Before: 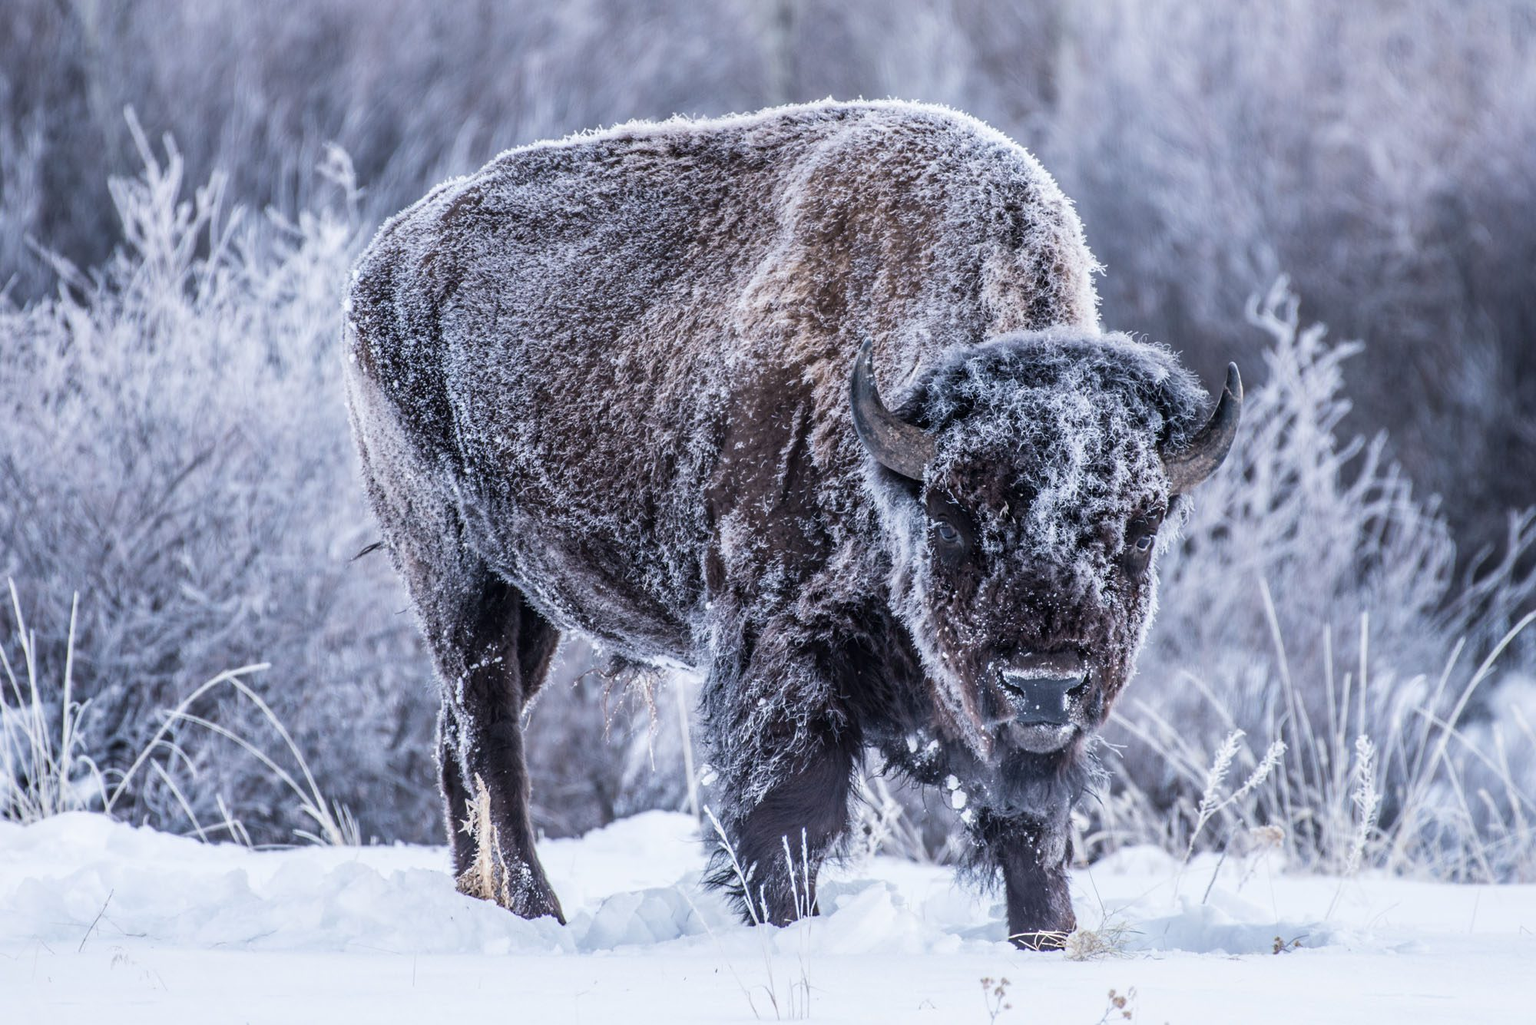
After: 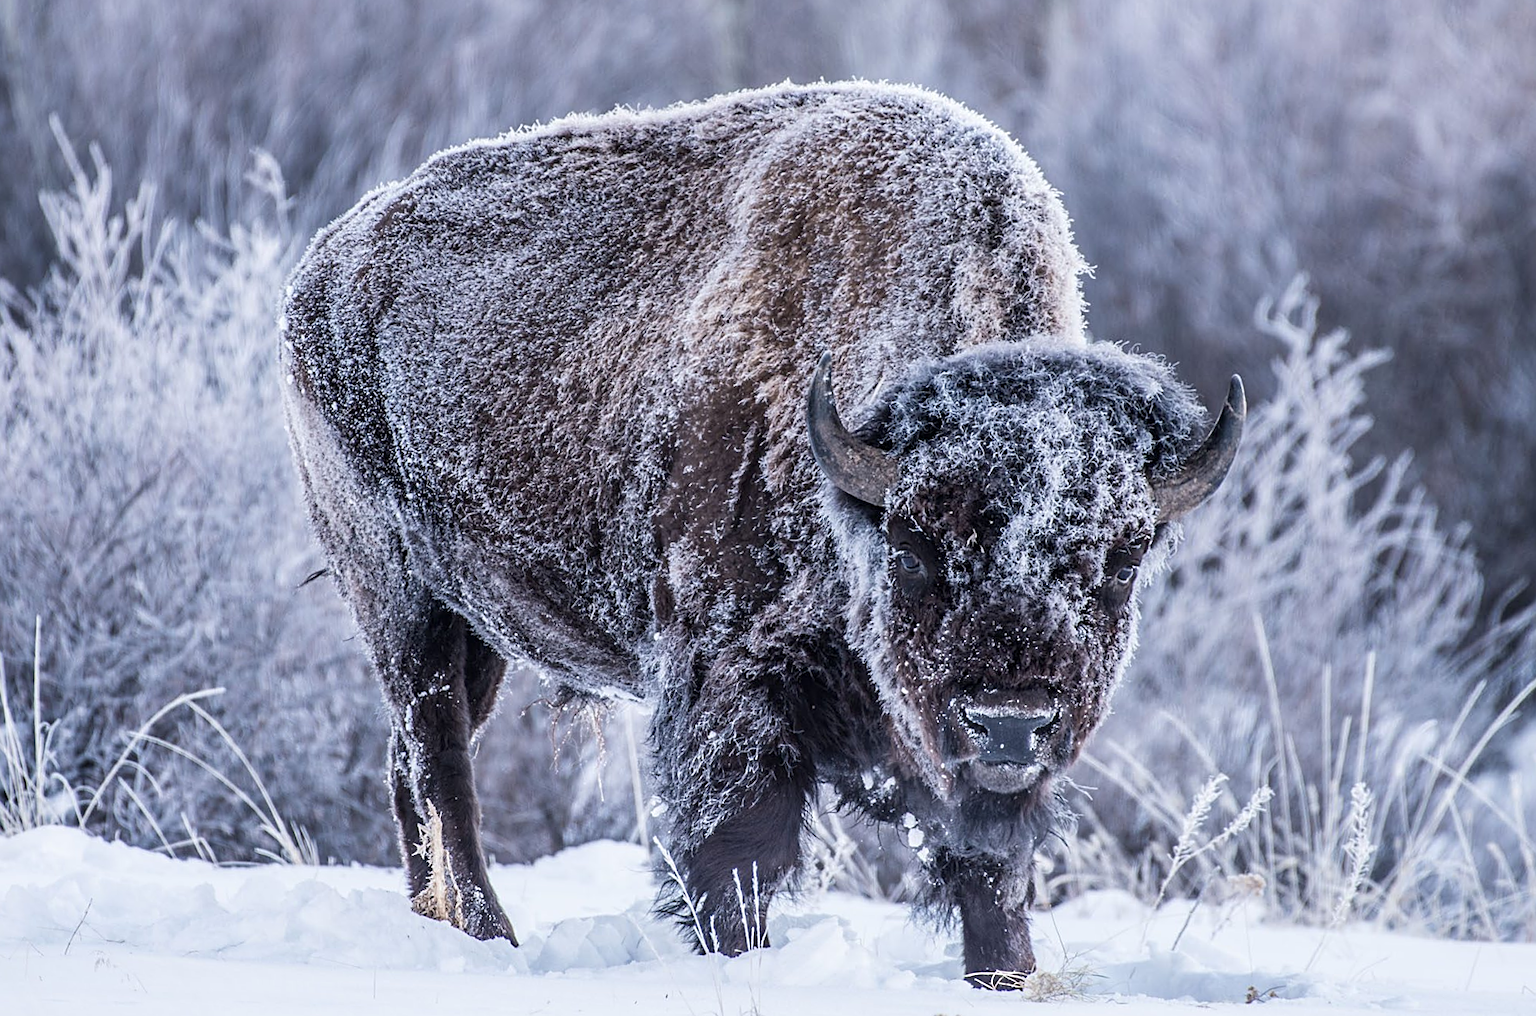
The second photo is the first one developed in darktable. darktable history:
rotate and perspective: rotation 0.062°, lens shift (vertical) 0.115, lens shift (horizontal) -0.133, crop left 0.047, crop right 0.94, crop top 0.061, crop bottom 0.94
sharpen: on, module defaults
